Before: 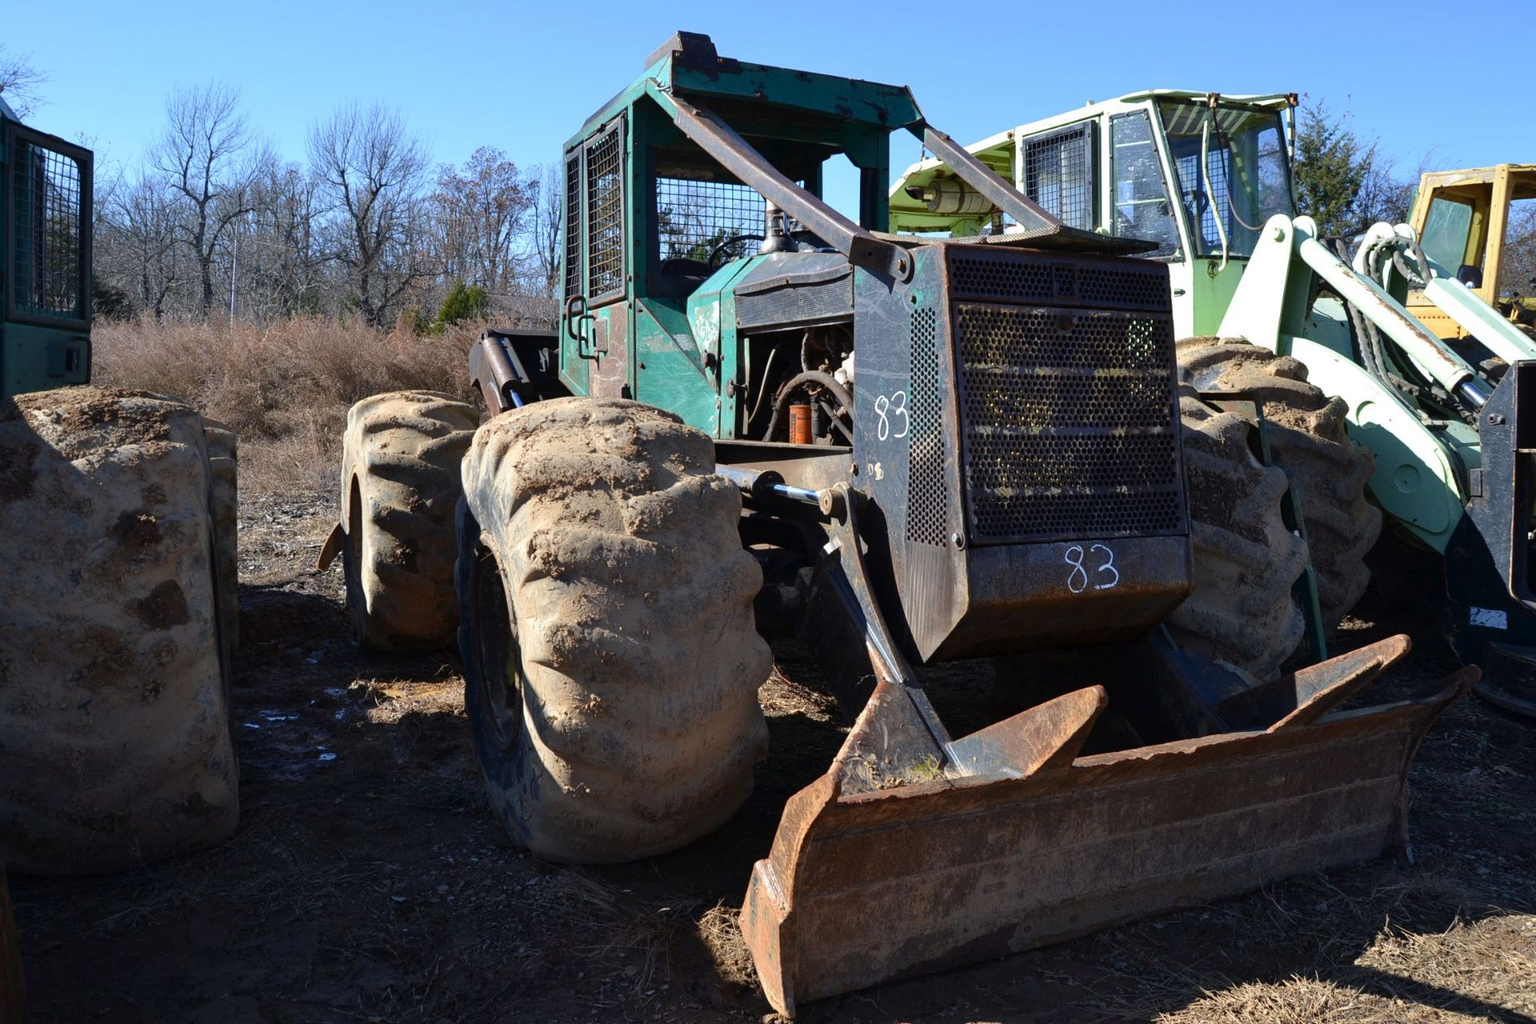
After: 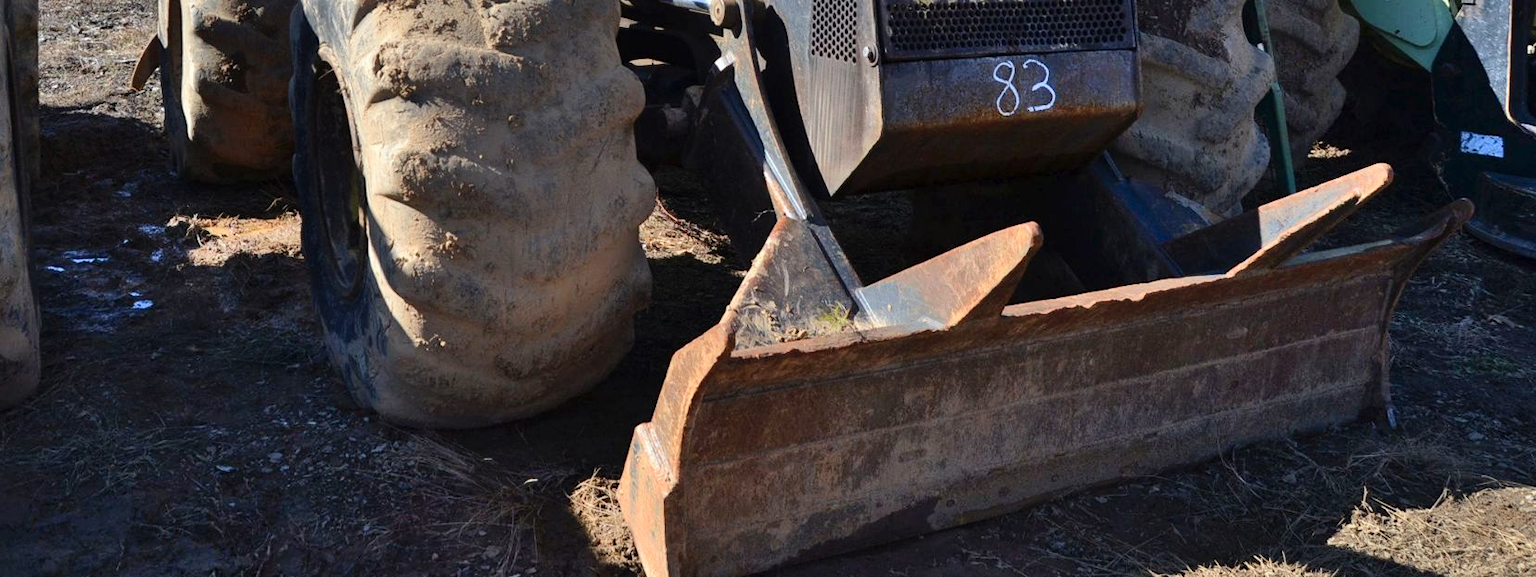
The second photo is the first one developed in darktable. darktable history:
crop and rotate: left 13.306%, top 48.129%, bottom 2.928%
shadows and highlights: soften with gaussian
